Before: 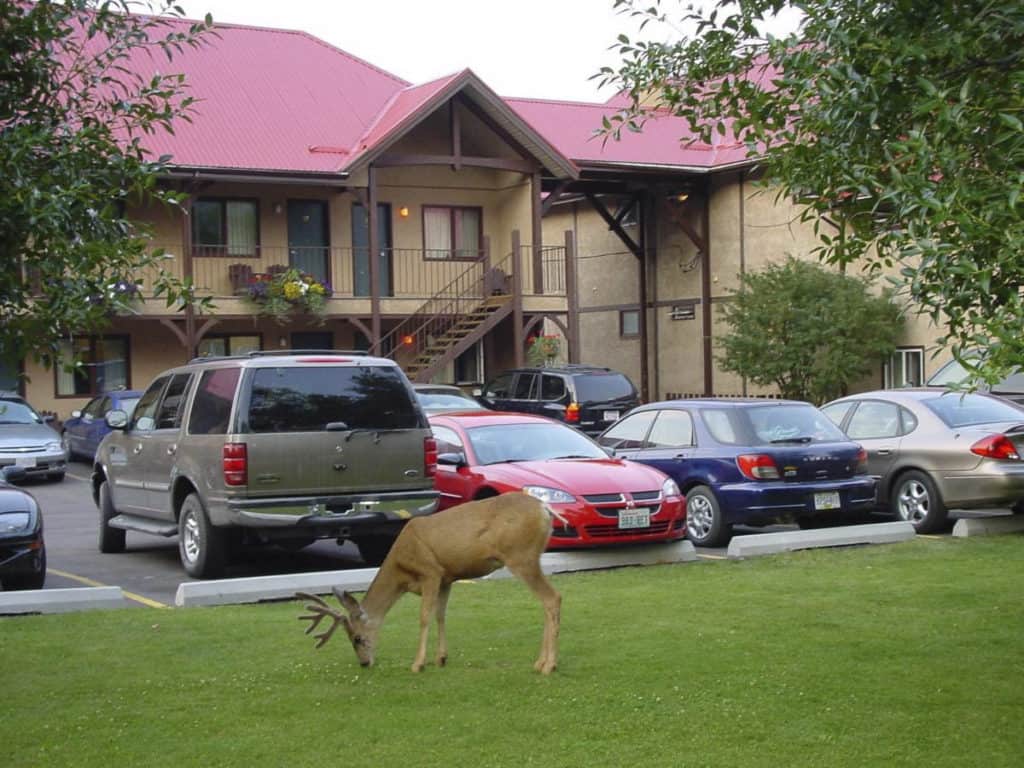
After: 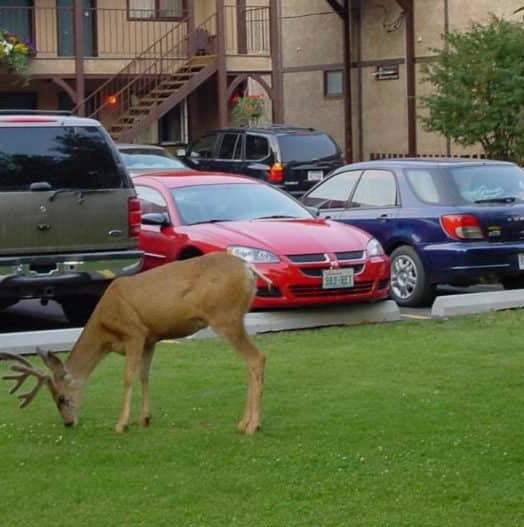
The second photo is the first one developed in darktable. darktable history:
crop and rotate: left 28.964%, top 31.266%, right 19.811%
exposure: exposure -0.303 EV, compensate highlight preservation false
